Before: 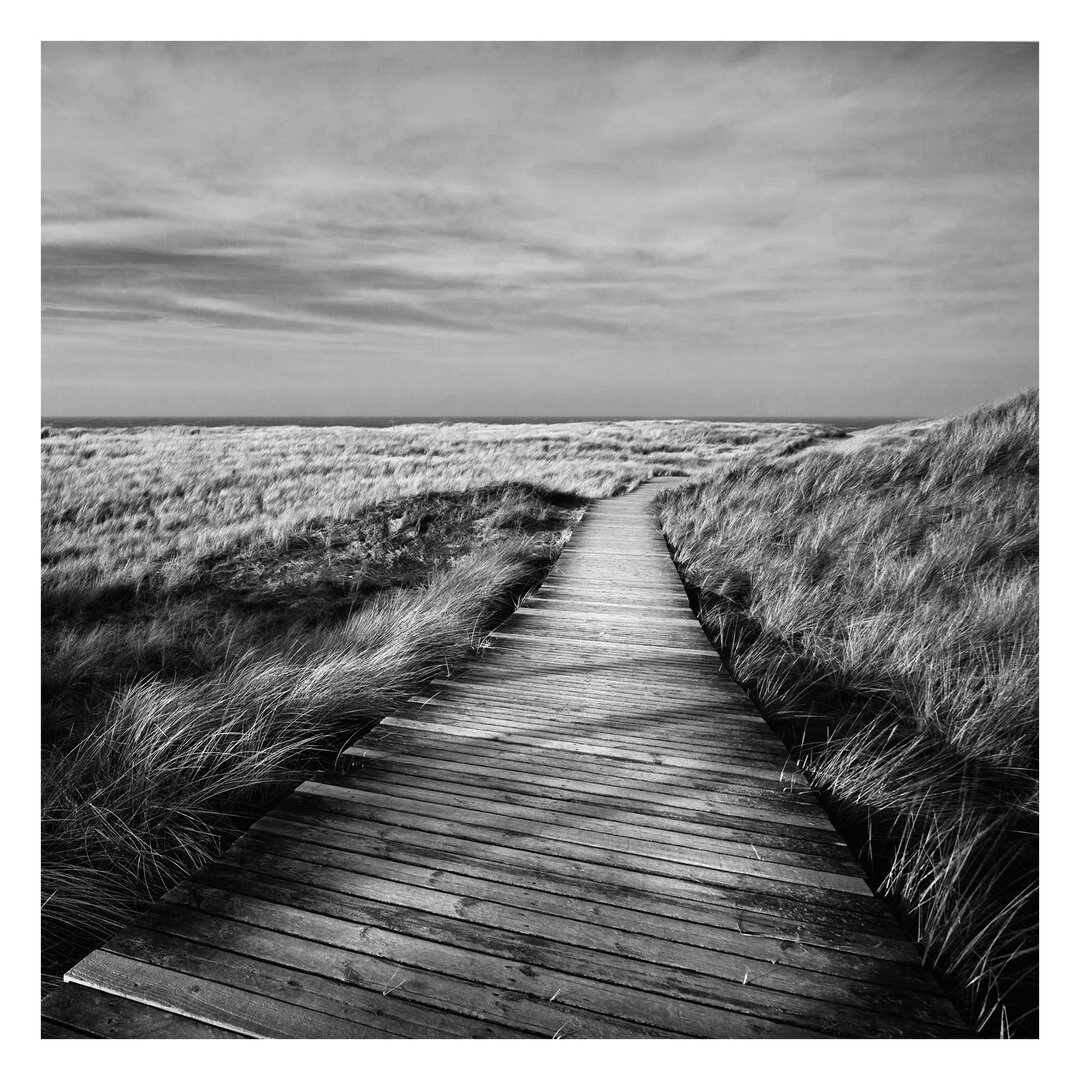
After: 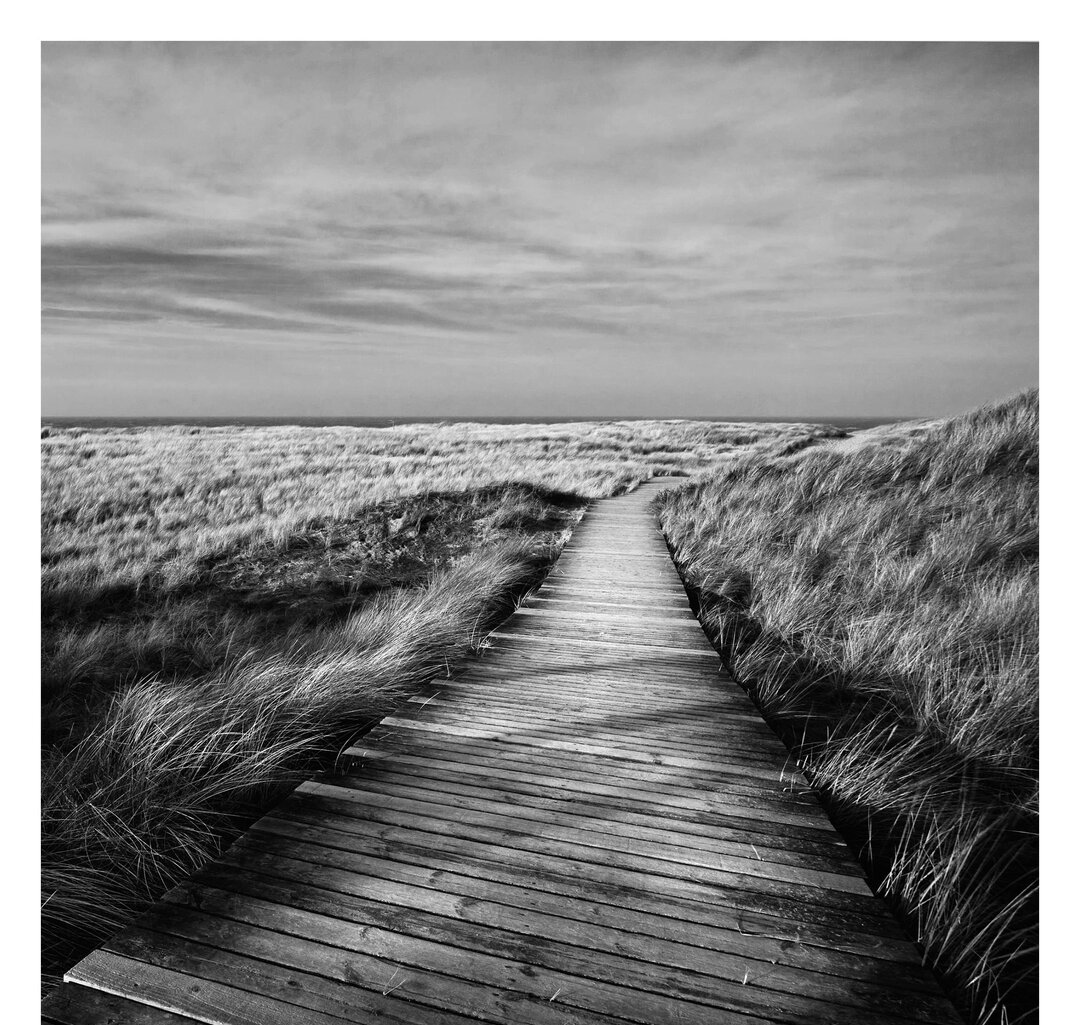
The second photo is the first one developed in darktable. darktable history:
crop and rotate: top 0.006%, bottom 5.033%
color zones: curves: ch0 [(0, 0.278) (0.143, 0.5) (0.286, 0.5) (0.429, 0.5) (0.571, 0.5) (0.714, 0.5) (0.857, 0.5) (1, 0.5)]; ch1 [(0, 1) (0.143, 0.165) (0.286, 0) (0.429, 0) (0.571, 0) (0.714, 0) (0.857, 0.5) (1, 0.5)]; ch2 [(0, 0.508) (0.143, 0.5) (0.286, 0.5) (0.429, 0.5) (0.571, 0.5) (0.714, 0.5) (0.857, 0.5) (1, 0.5)]
